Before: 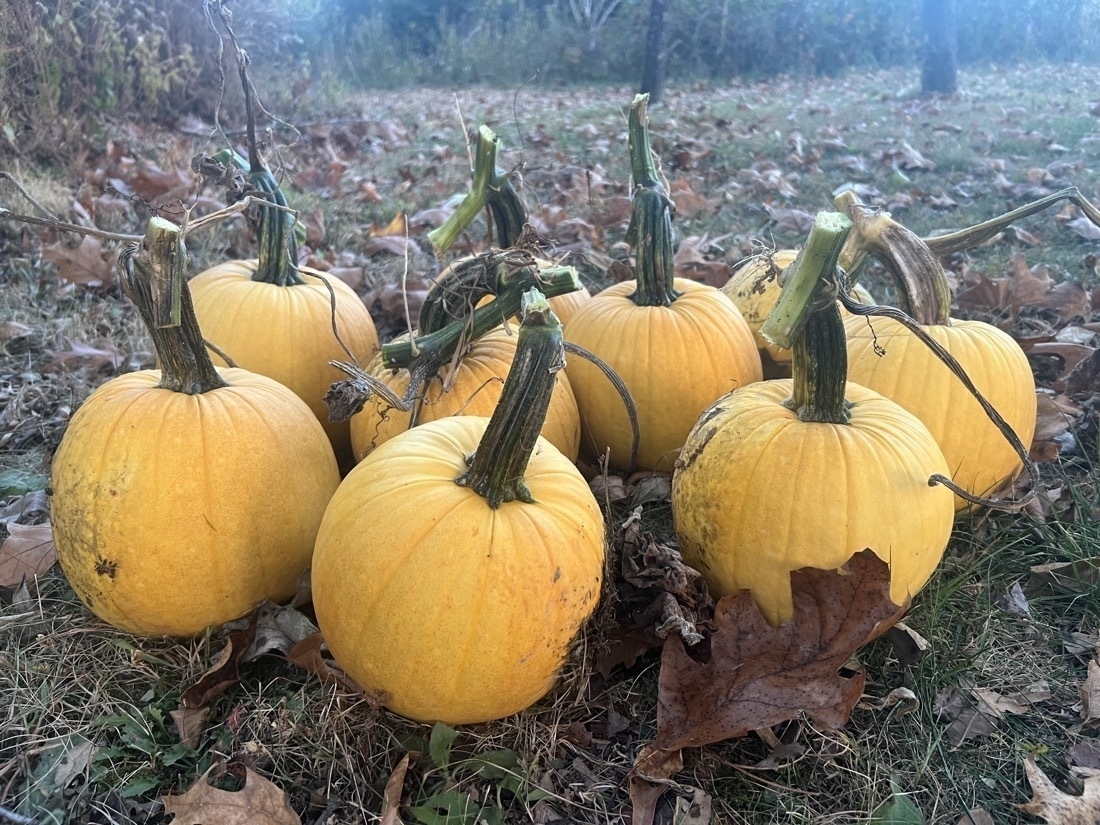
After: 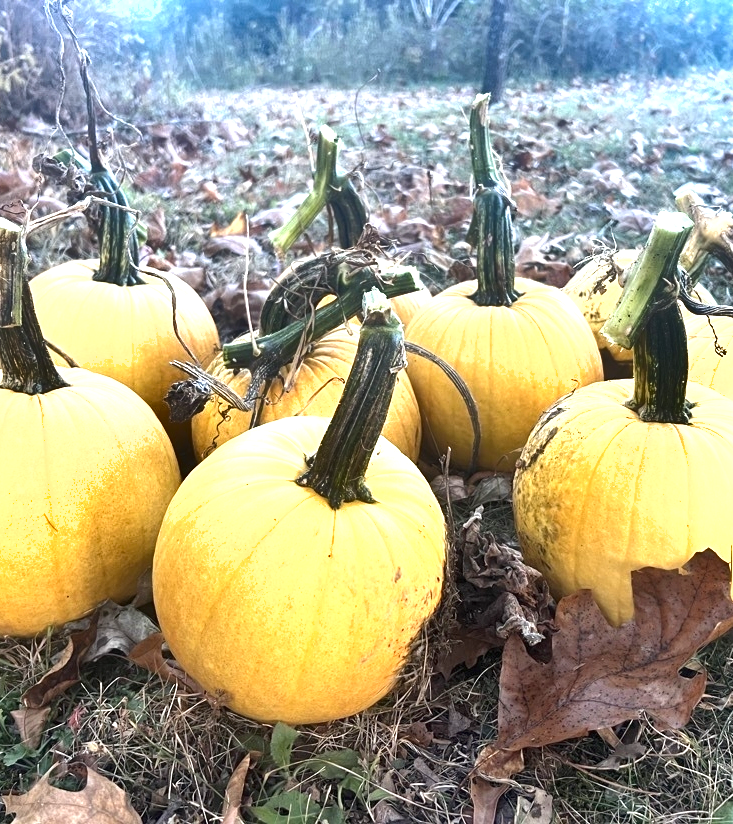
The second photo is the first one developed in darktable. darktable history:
crop and rotate: left 14.502%, right 18.801%
shadows and highlights: soften with gaussian
exposure: black level correction 0, exposure 1.199 EV, compensate highlight preservation false
